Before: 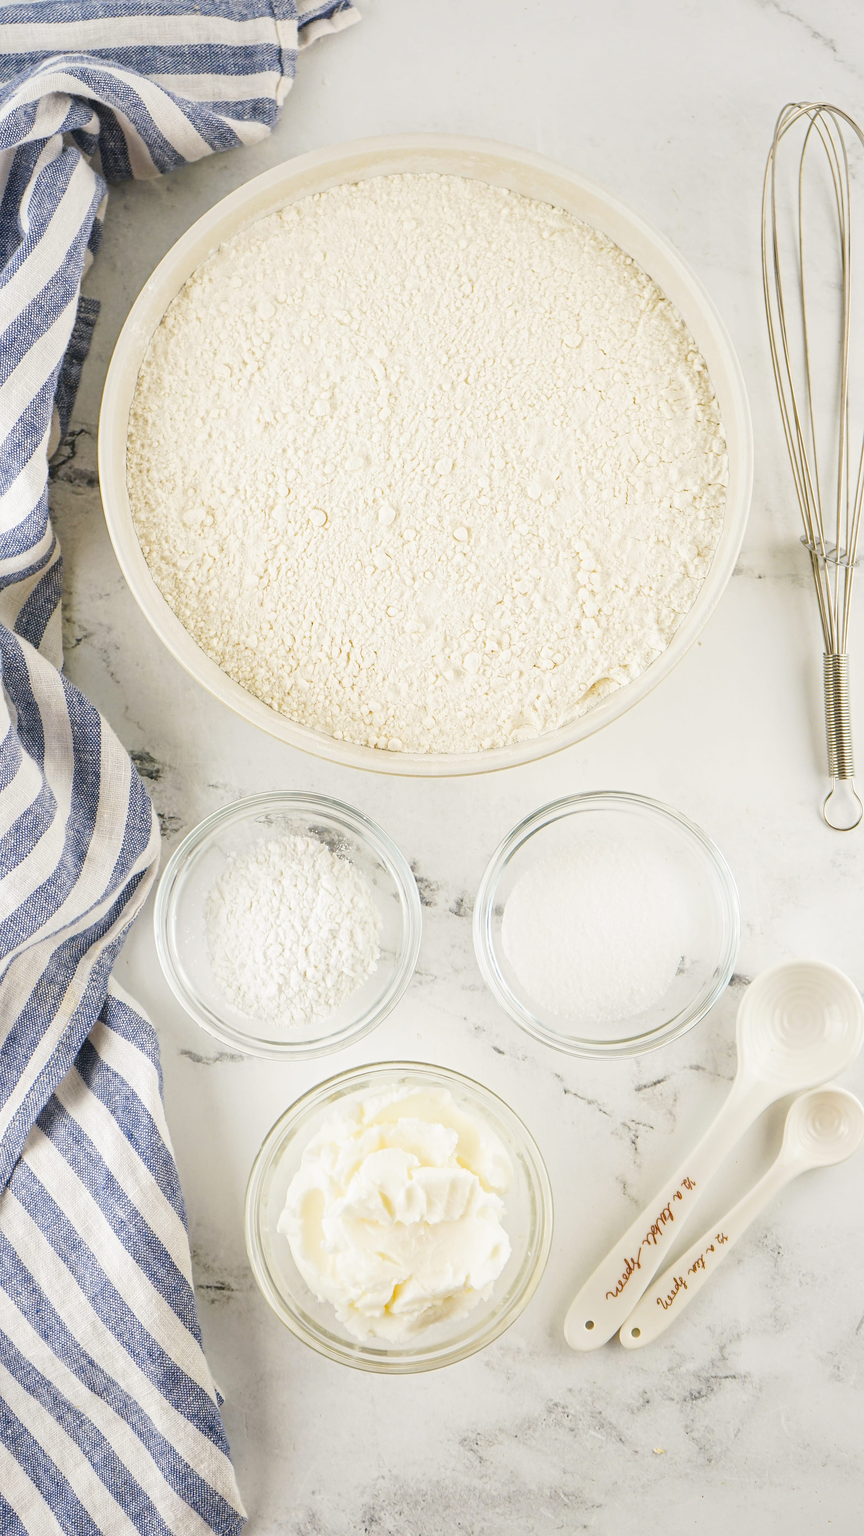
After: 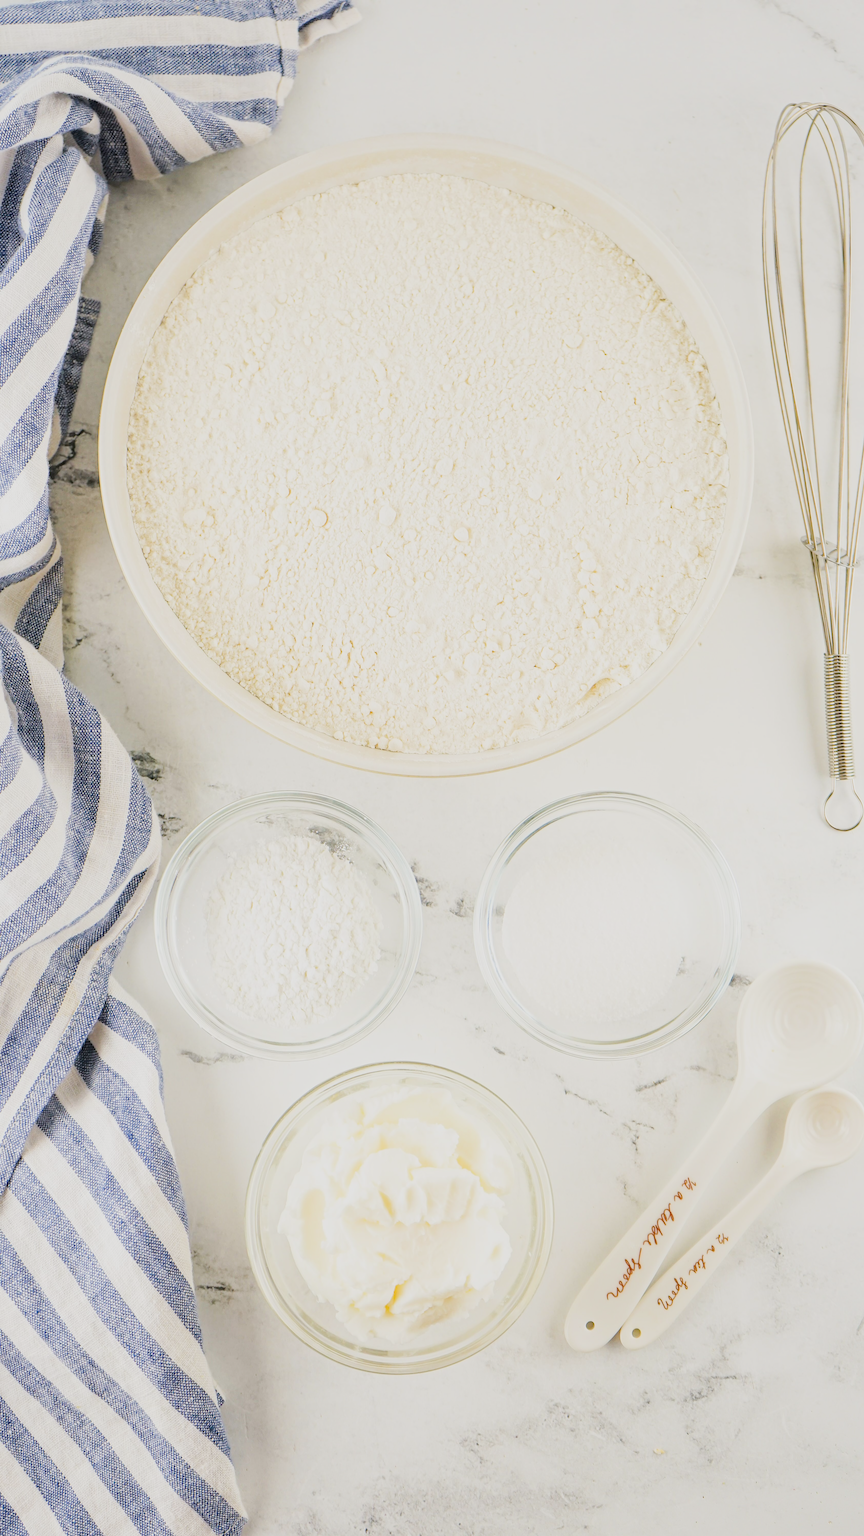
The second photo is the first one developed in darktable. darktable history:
exposure: exposure 0.665 EV, compensate highlight preservation false
filmic rgb: black relative exposure -7.35 EV, white relative exposure 5.09 EV, hardness 3.21
